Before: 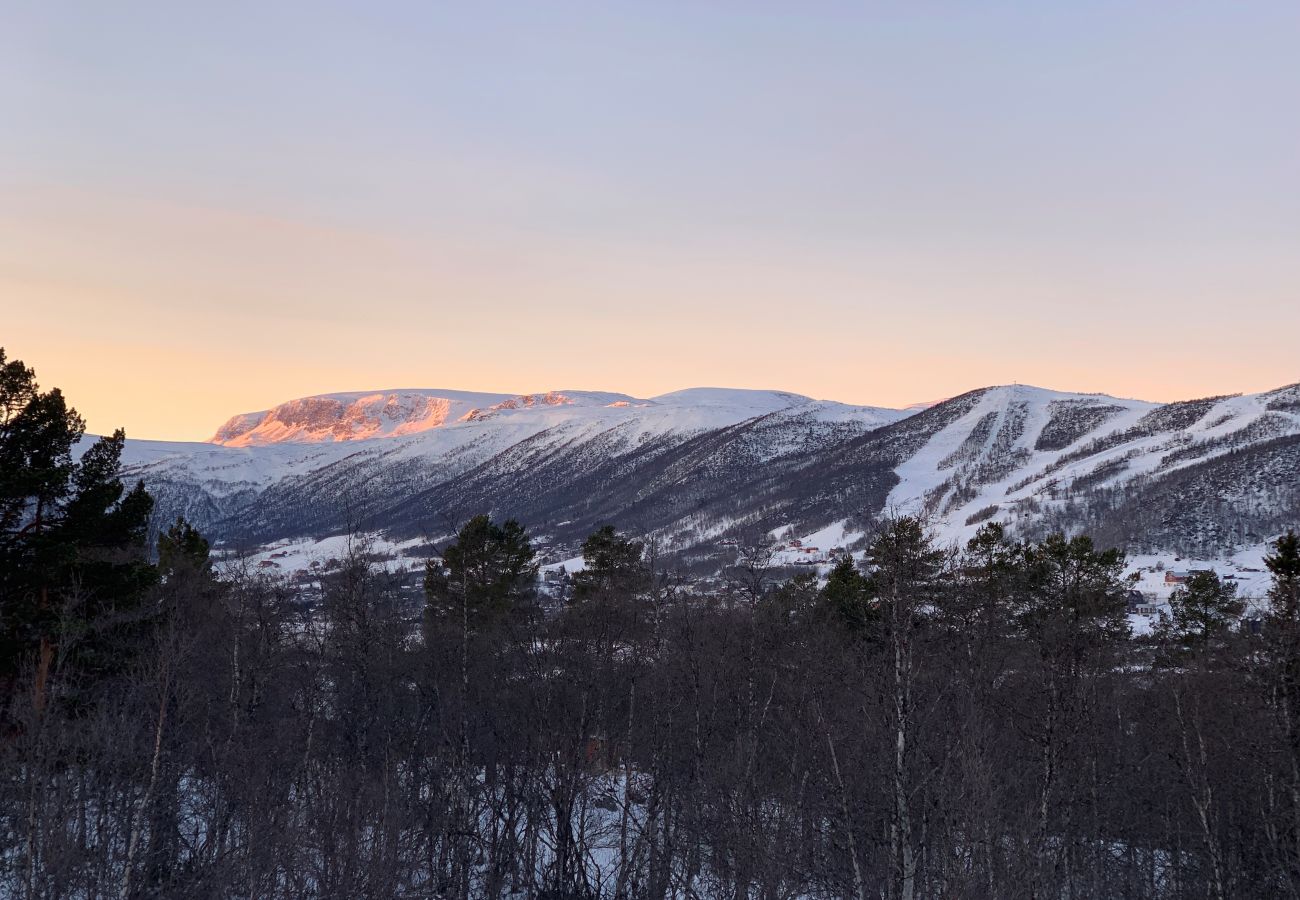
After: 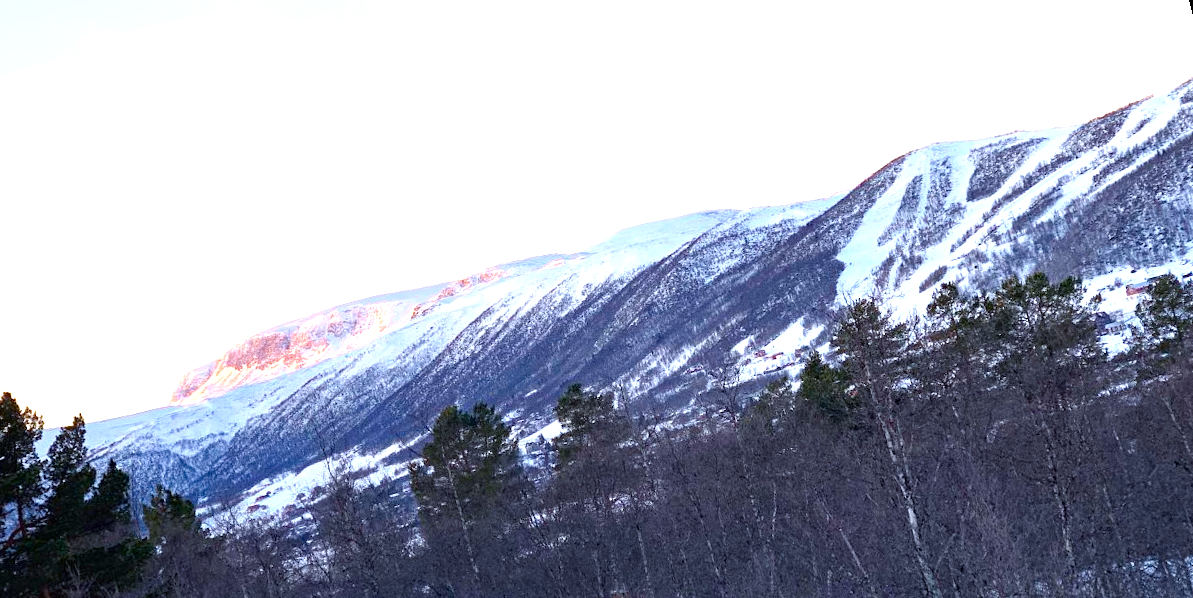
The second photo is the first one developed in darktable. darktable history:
exposure: black level correction 0, exposure 1.388 EV, compensate exposure bias true, compensate highlight preservation false
color calibration: x 0.37, y 0.382, temperature 4313.32 K
grain: coarseness 0.47 ISO
rotate and perspective: rotation -14.8°, crop left 0.1, crop right 0.903, crop top 0.25, crop bottom 0.748
color balance rgb: perceptual saturation grading › global saturation 20%, perceptual saturation grading › highlights -25%, perceptual saturation grading › shadows 25%
haze removal: compatibility mode true, adaptive false
